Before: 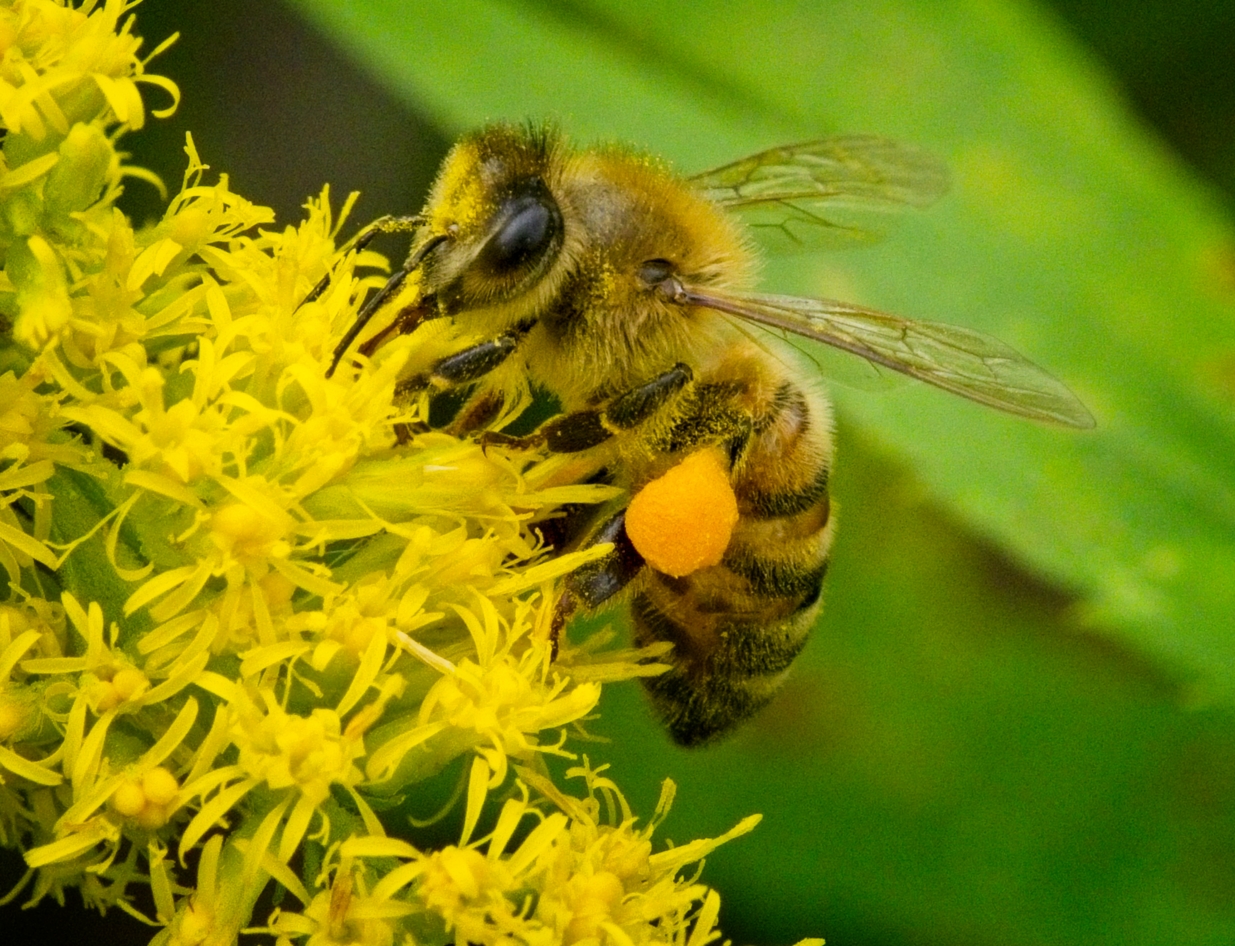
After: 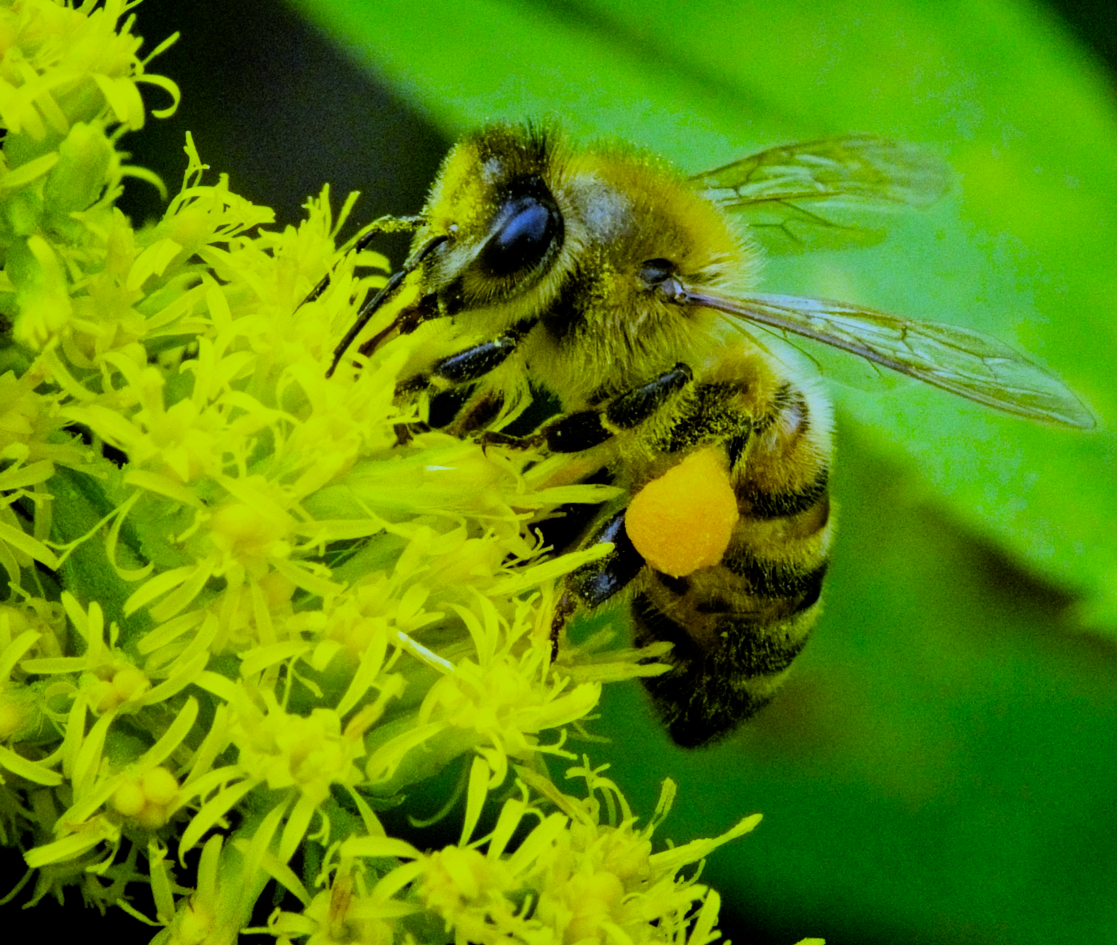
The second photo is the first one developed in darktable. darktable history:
crop: right 9.509%, bottom 0.031%
white balance: red 0.766, blue 1.537
filmic rgb: black relative exposure -7.6 EV, white relative exposure 4.64 EV, threshold 3 EV, target black luminance 0%, hardness 3.55, latitude 50.51%, contrast 1.033, highlights saturation mix 10%, shadows ↔ highlights balance -0.198%, color science v4 (2020), enable highlight reconstruction true
tone equalizer: -8 EV -0.417 EV, -7 EV -0.389 EV, -6 EV -0.333 EV, -5 EV -0.222 EV, -3 EV 0.222 EV, -2 EV 0.333 EV, -1 EV 0.389 EV, +0 EV 0.417 EV, edges refinement/feathering 500, mask exposure compensation -1.57 EV, preserve details no
